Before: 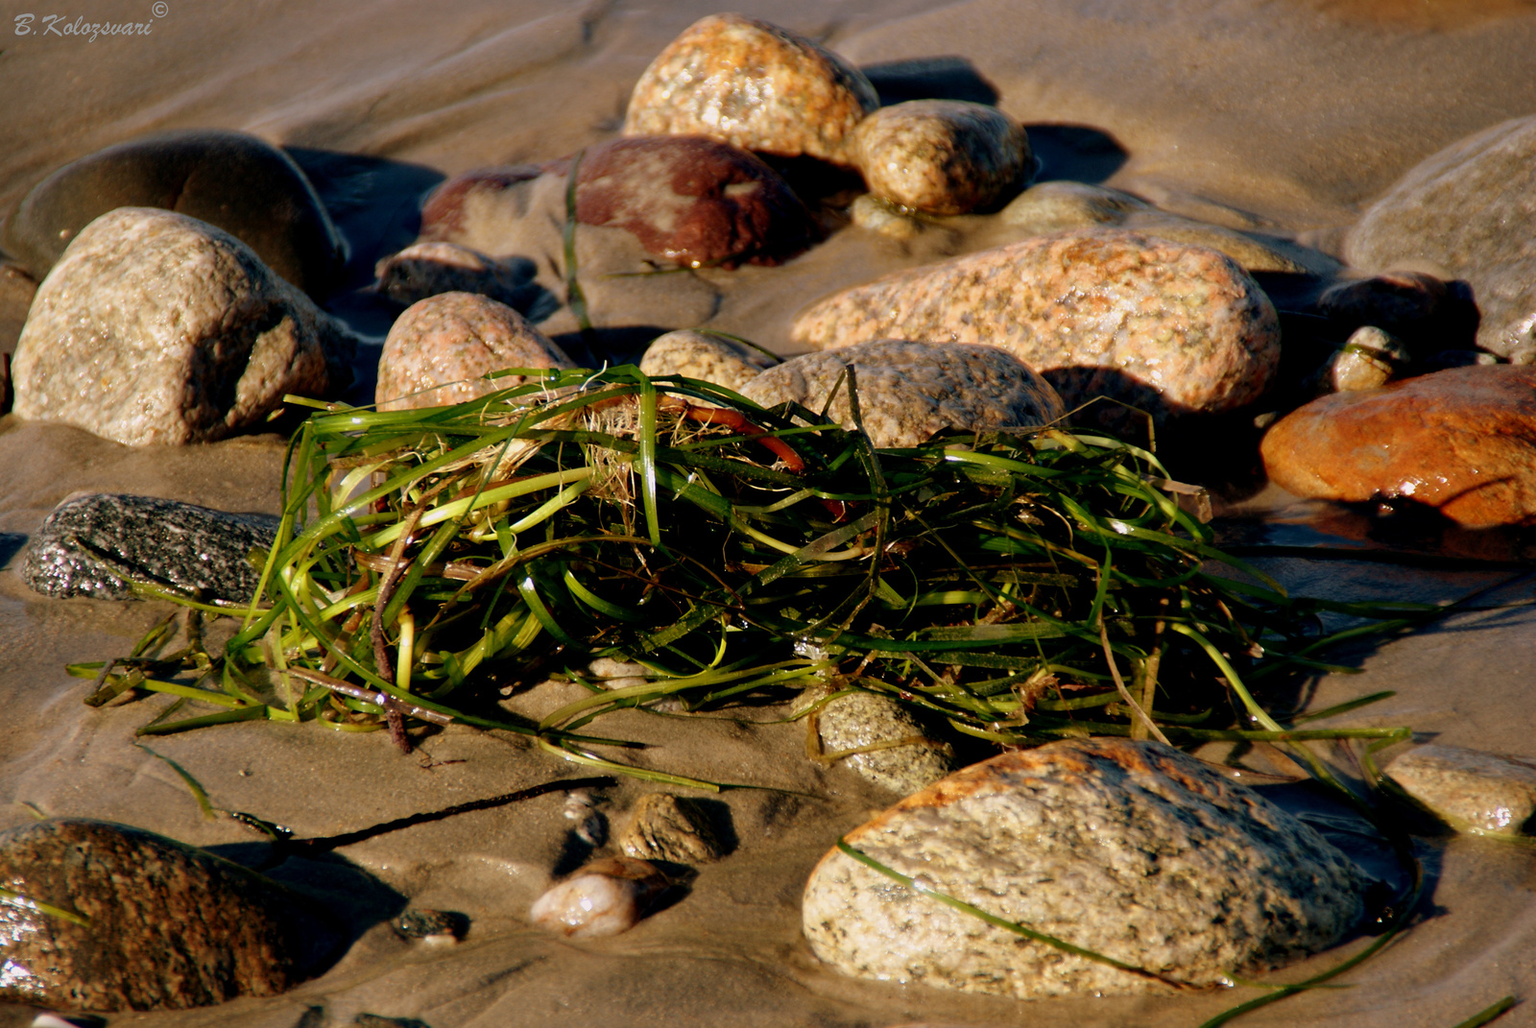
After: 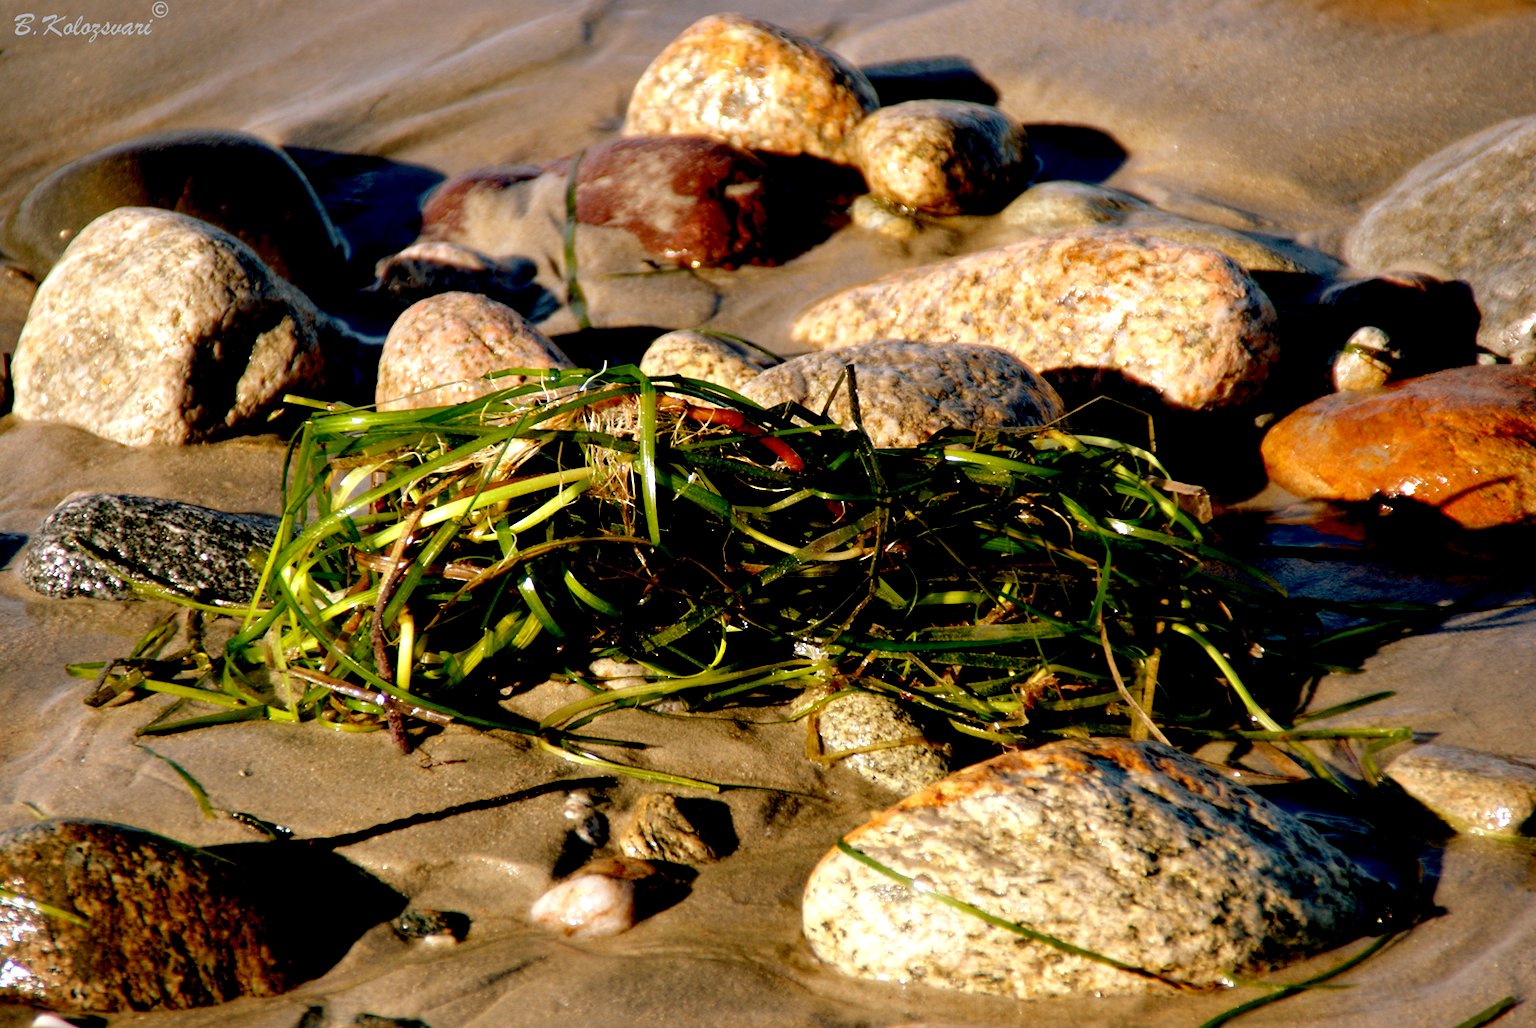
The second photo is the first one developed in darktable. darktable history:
white balance: red 0.976, blue 1.04
exposure: black level correction 0.012, exposure 0.7 EV, compensate exposure bias true, compensate highlight preservation false
